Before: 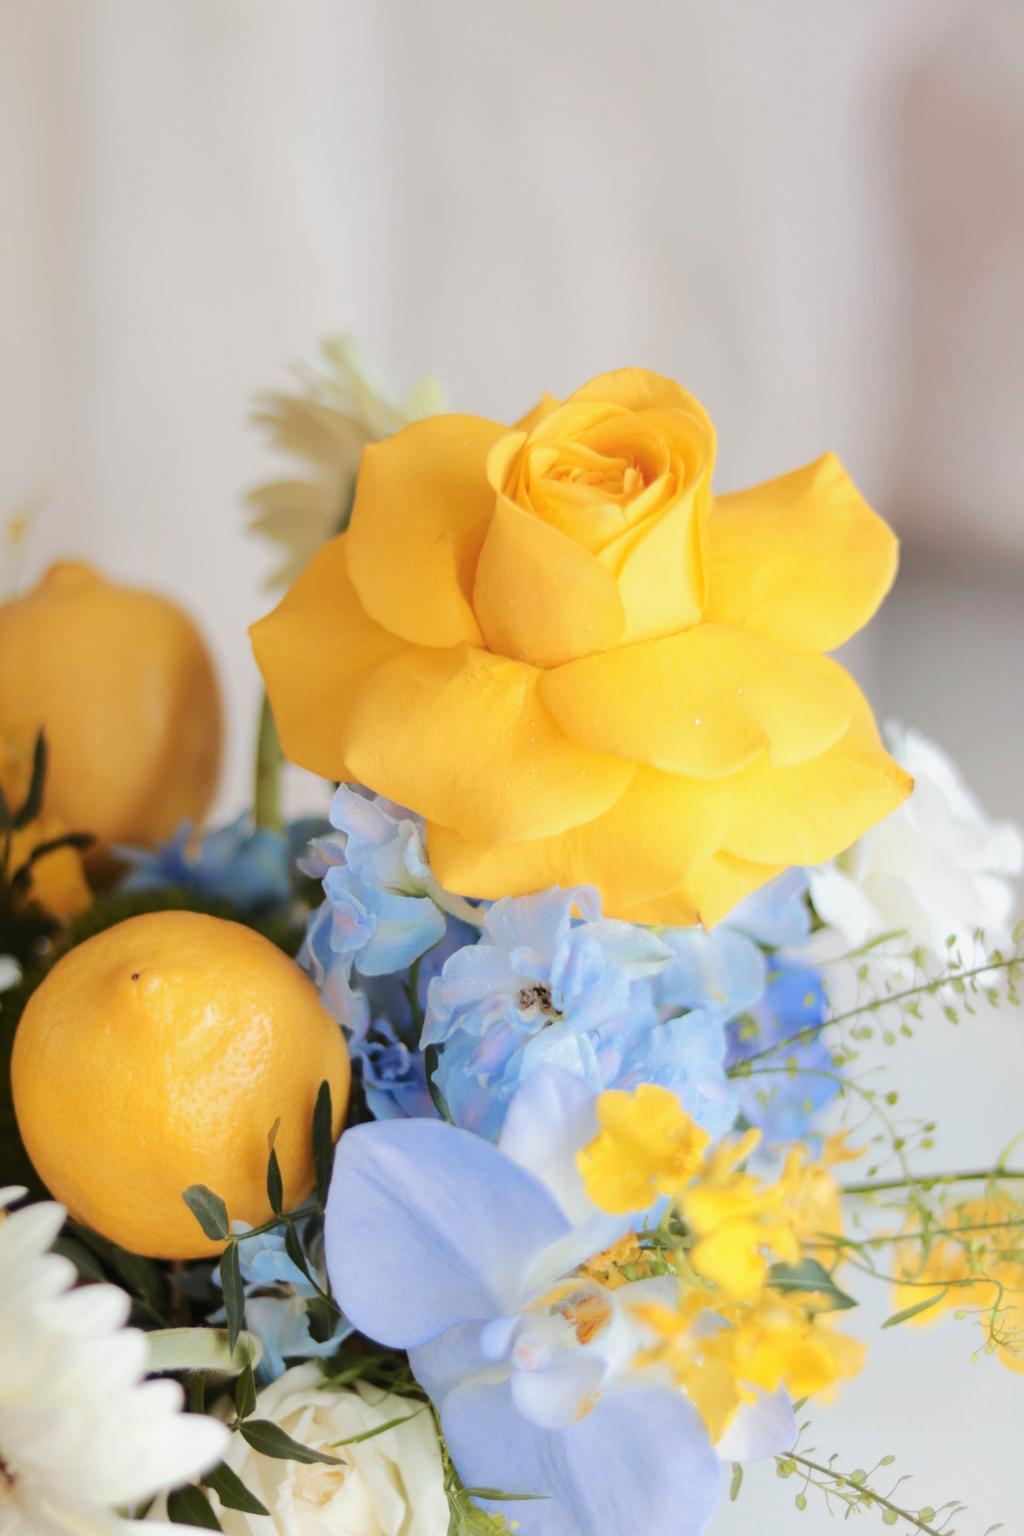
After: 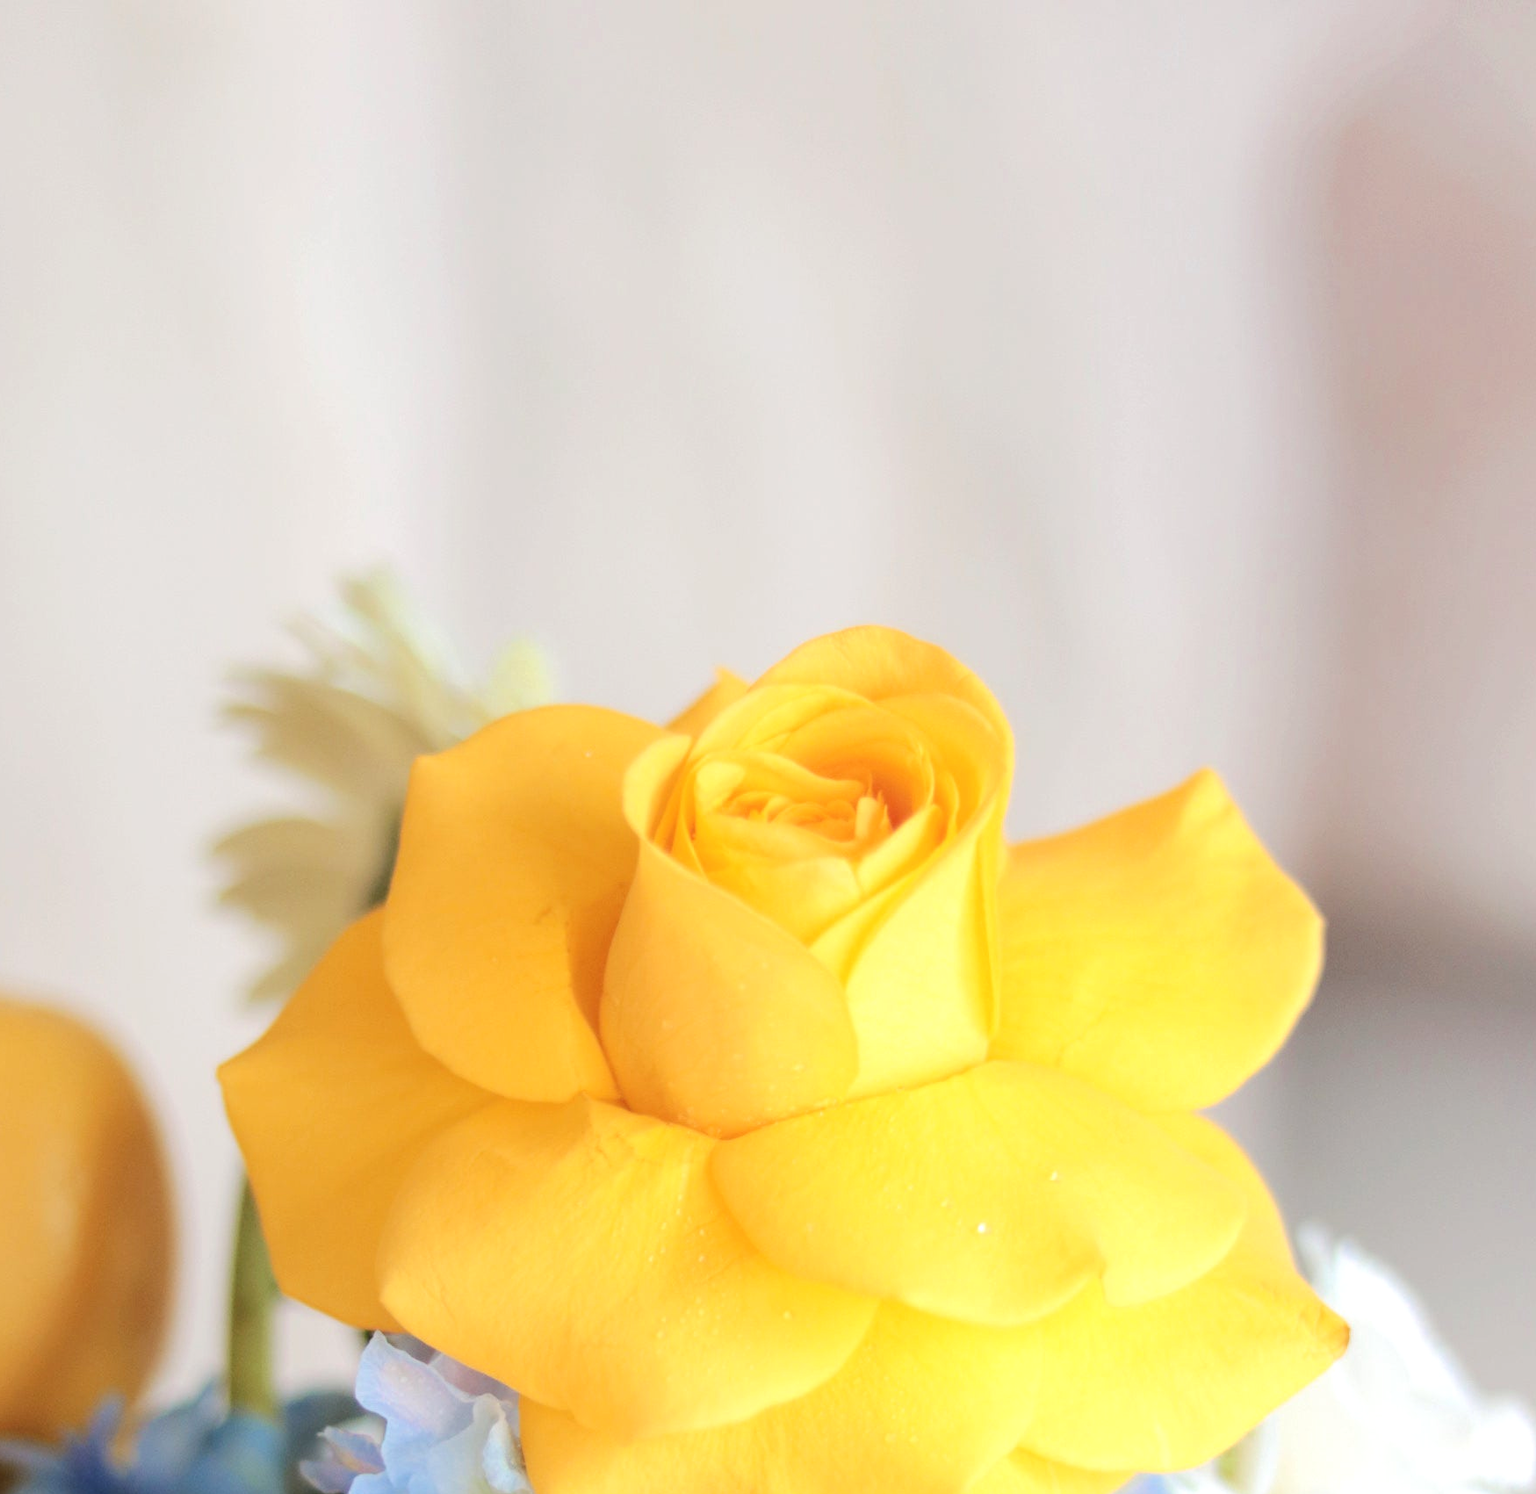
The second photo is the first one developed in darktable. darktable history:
crop and rotate: left 11.812%, bottom 42.776%
exposure: black level correction 0, exposure 0.3 EV, compensate highlight preservation false
